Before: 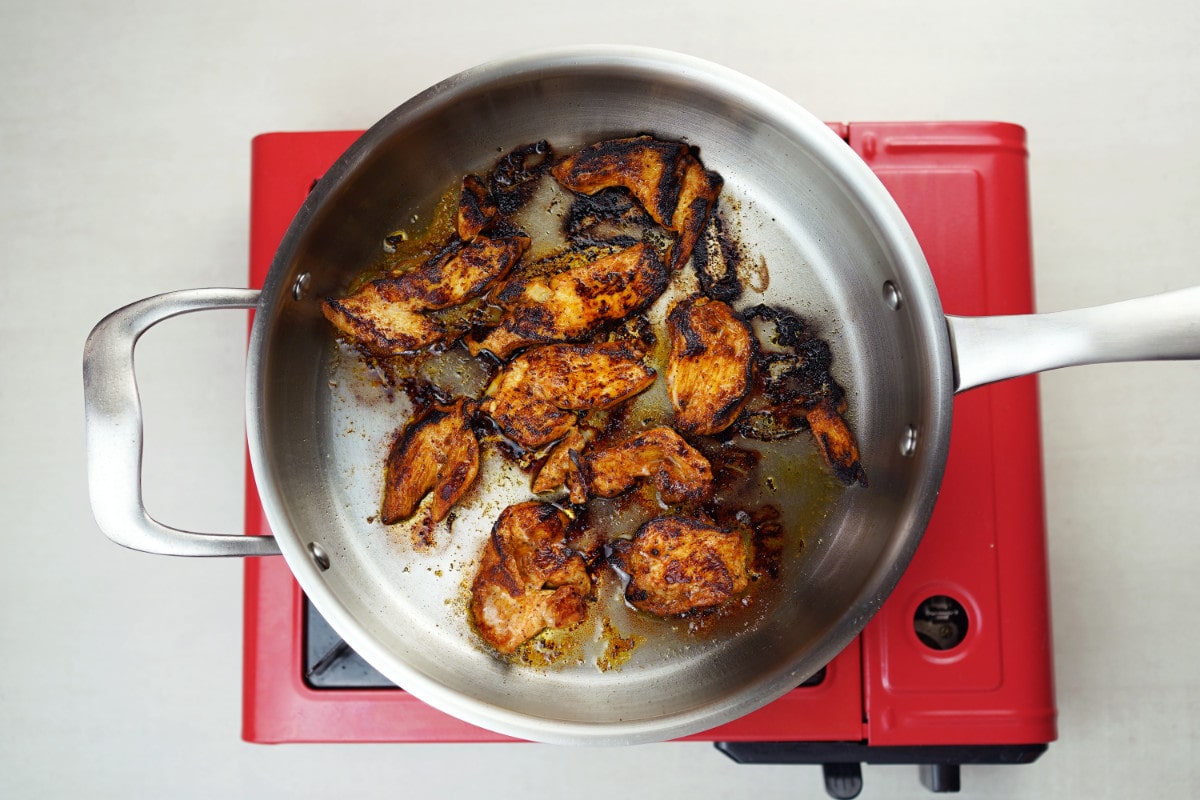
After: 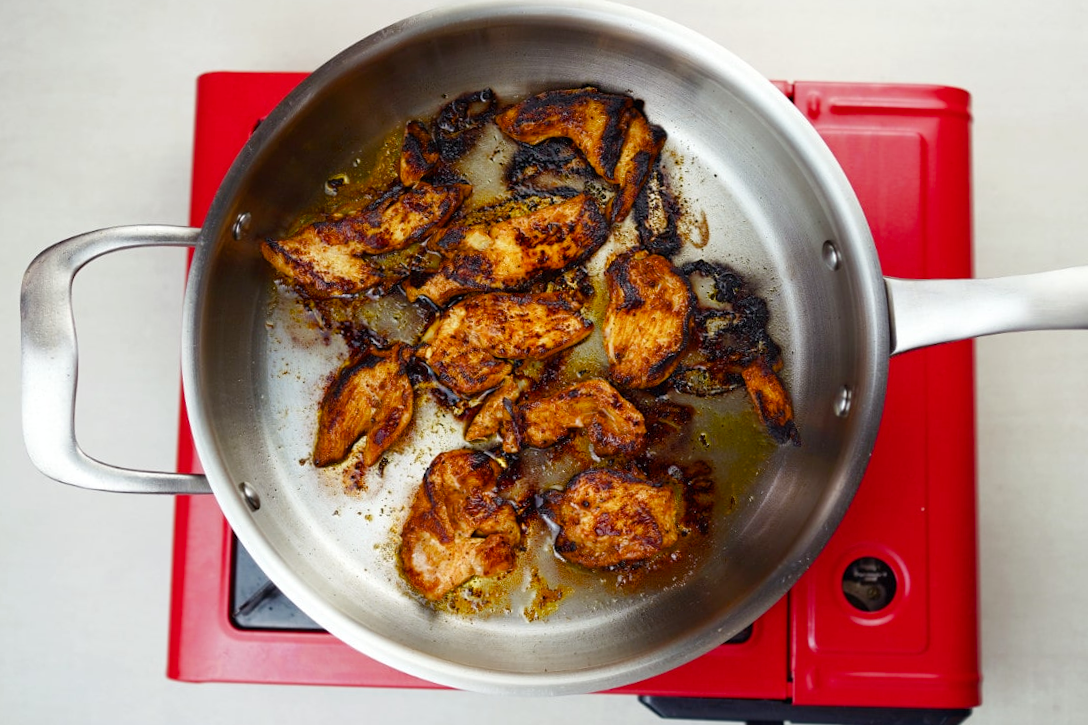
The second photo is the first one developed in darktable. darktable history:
crop and rotate: angle -1.96°, left 3.097%, top 4.154%, right 1.586%, bottom 0.529%
color balance rgb: perceptual saturation grading › global saturation 20%, perceptual saturation grading › highlights -25%, perceptual saturation grading › shadows 25%
